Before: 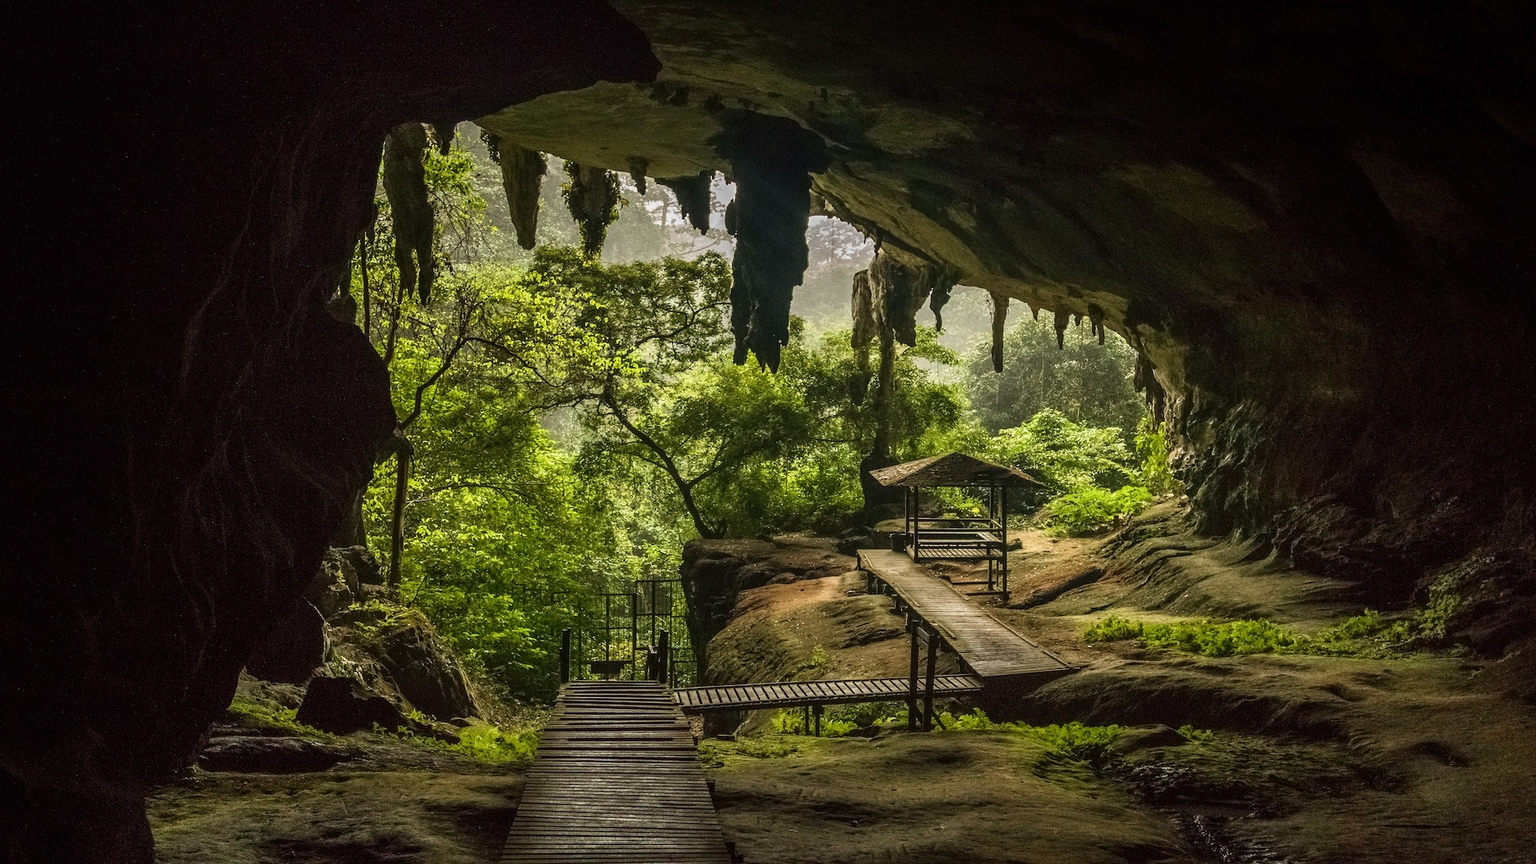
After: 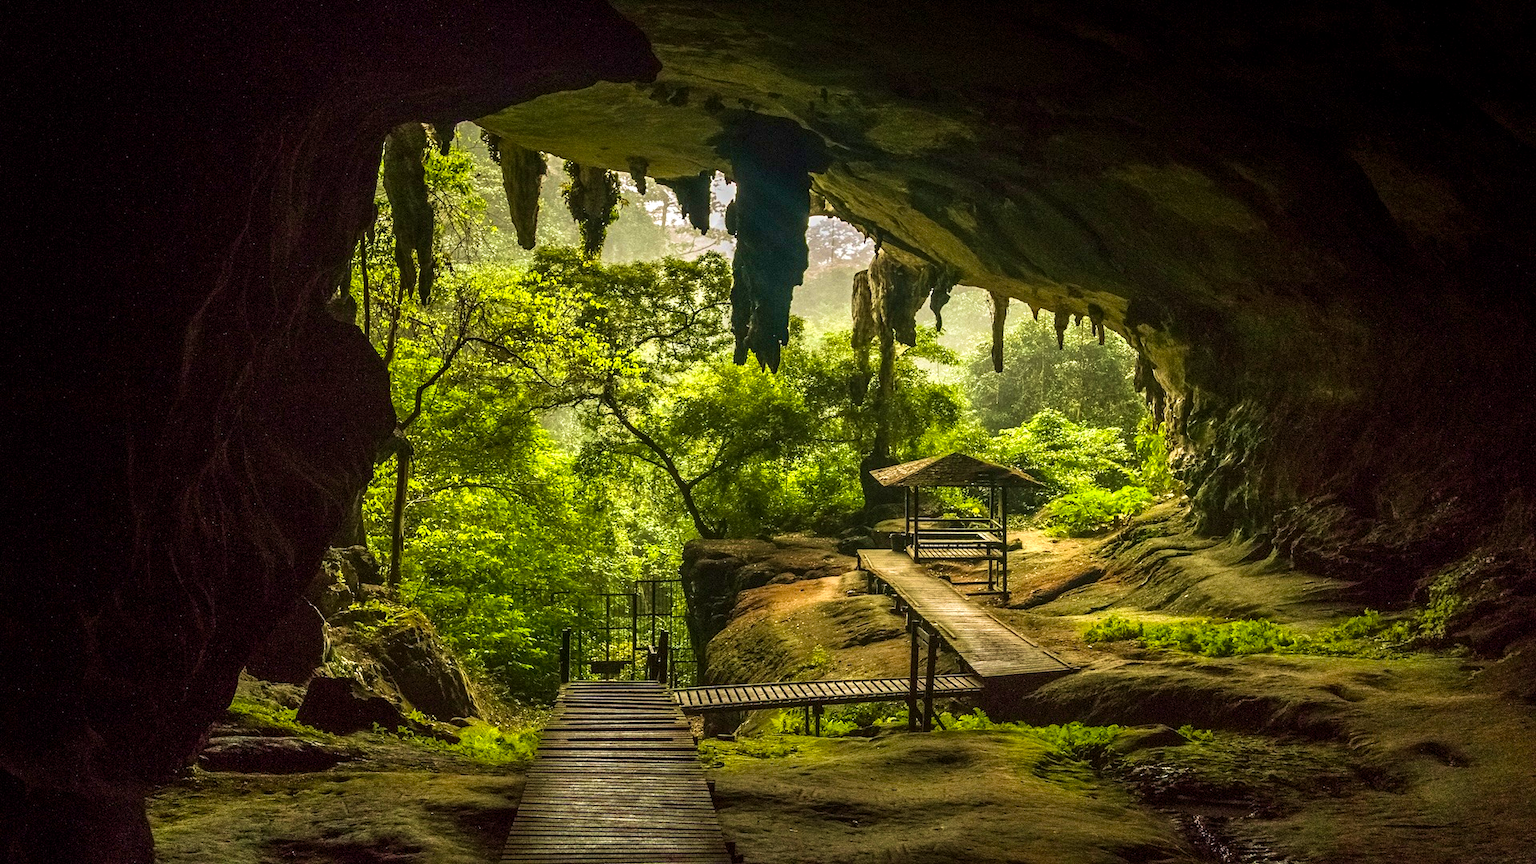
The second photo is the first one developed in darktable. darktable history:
exposure: black level correction 0.001, exposure 0.5 EV, compensate exposure bias true, compensate highlight preservation false
velvia: strength 40%
color balance rgb: perceptual saturation grading › global saturation 20%, global vibrance 20%
